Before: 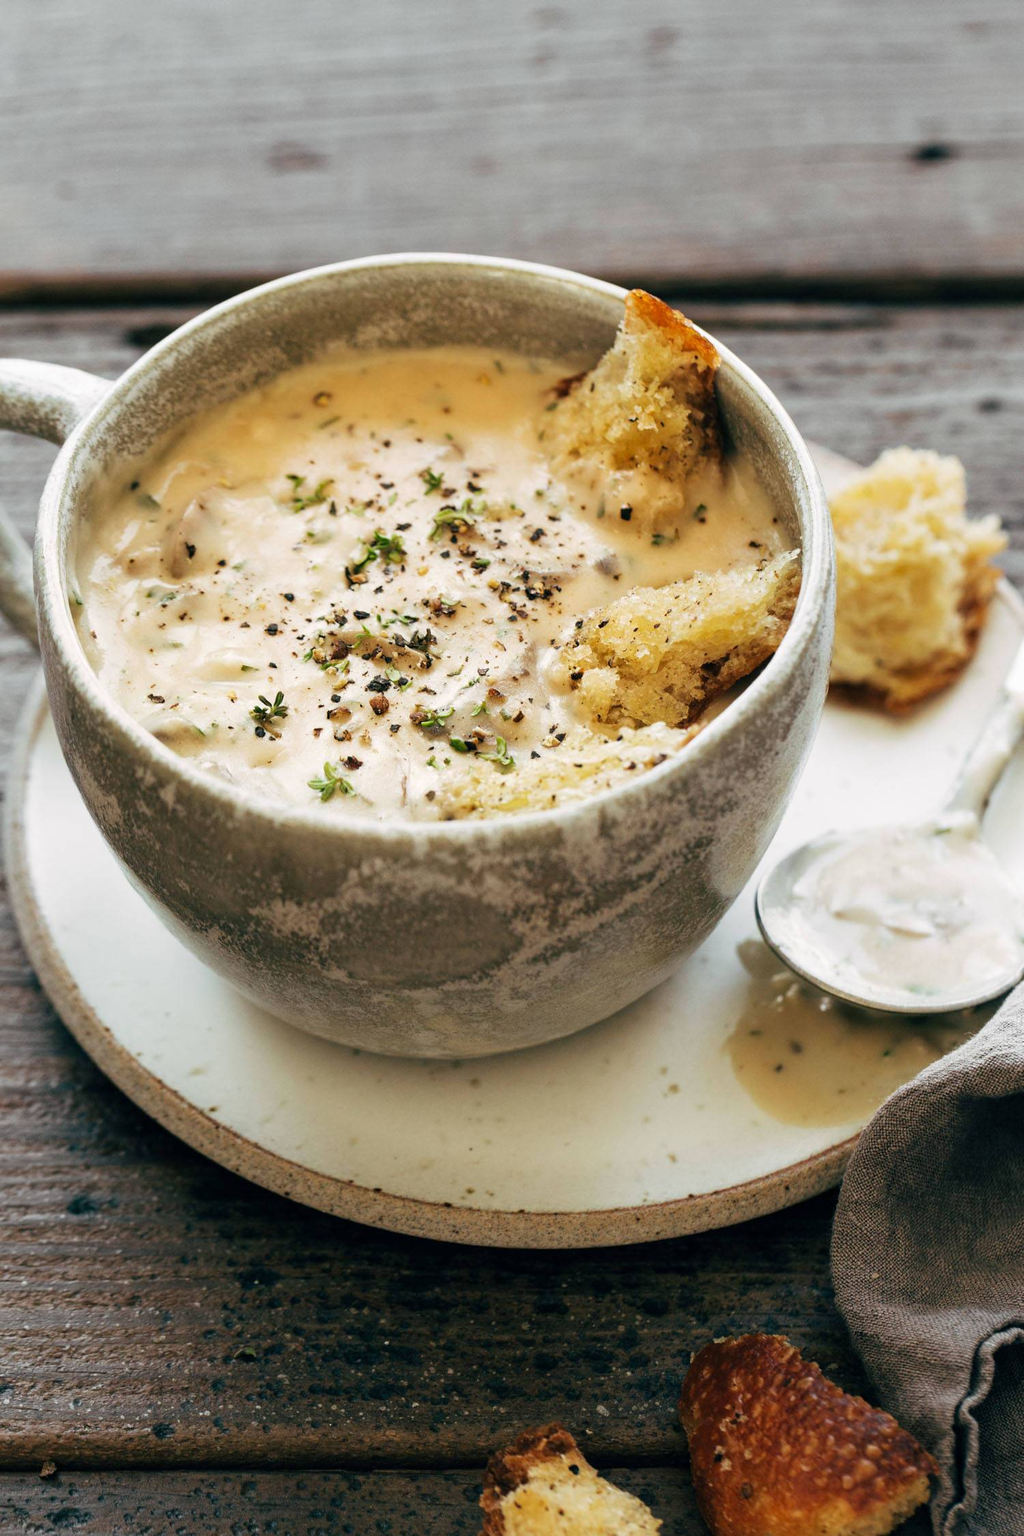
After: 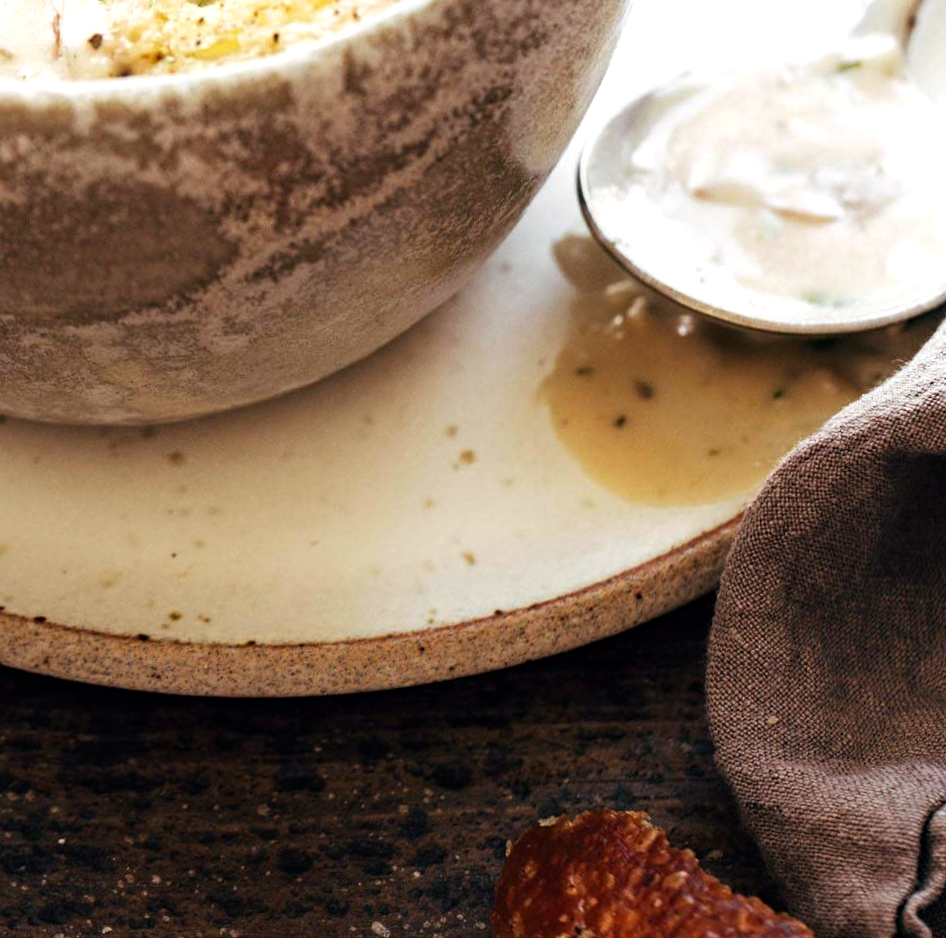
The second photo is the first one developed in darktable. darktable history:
tone equalizer: -8 EV -0.417 EV, -7 EV -0.389 EV, -6 EV -0.333 EV, -5 EV -0.222 EV, -3 EV 0.222 EV, -2 EV 0.333 EV, -1 EV 0.389 EV, +0 EV 0.417 EV, edges refinement/feathering 500, mask exposure compensation -1.57 EV, preserve details no
rotate and perspective: rotation -2.12°, lens shift (vertical) 0.009, lens shift (horizontal) -0.008, automatic cropping original format, crop left 0.036, crop right 0.964, crop top 0.05, crop bottom 0.959
crop and rotate: left 35.509%, top 50.238%, bottom 4.934%
rgb levels: mode RGB, independent channels, levels [[0, 0.474, 1], [0, 0.5, 1], [0, 0.5, 1]]
haze removal: compatibility mode true, adaptive false
